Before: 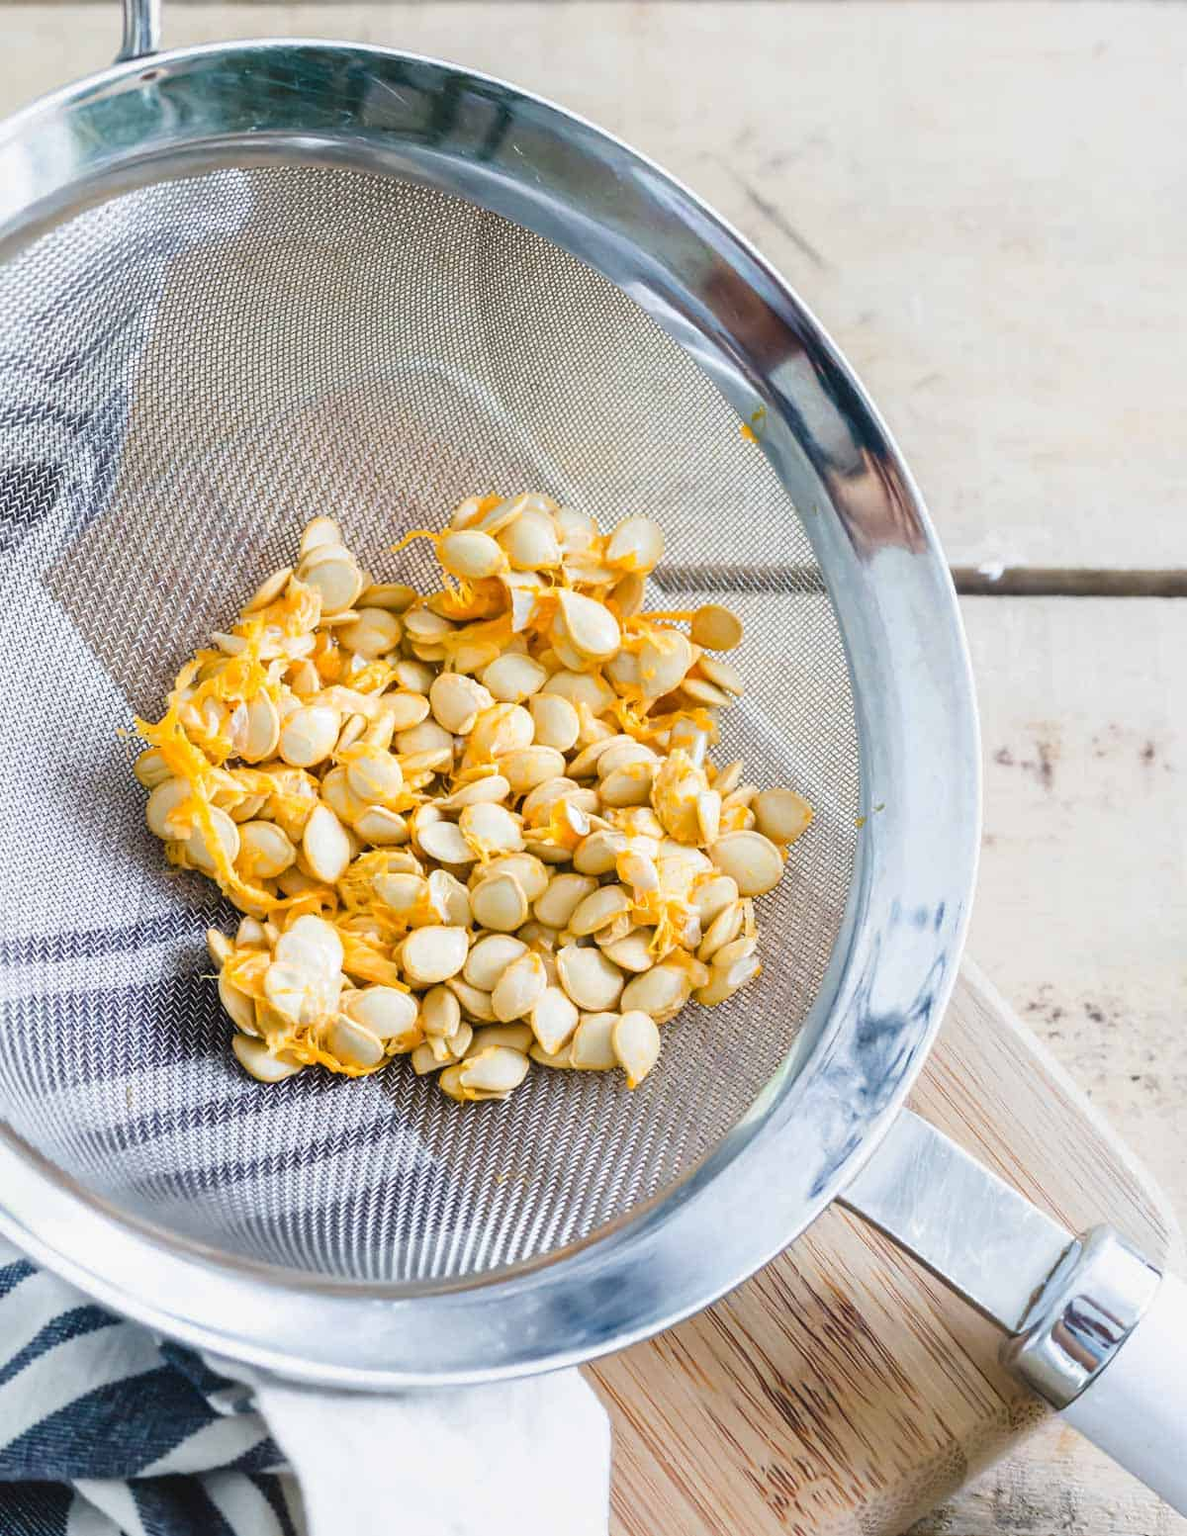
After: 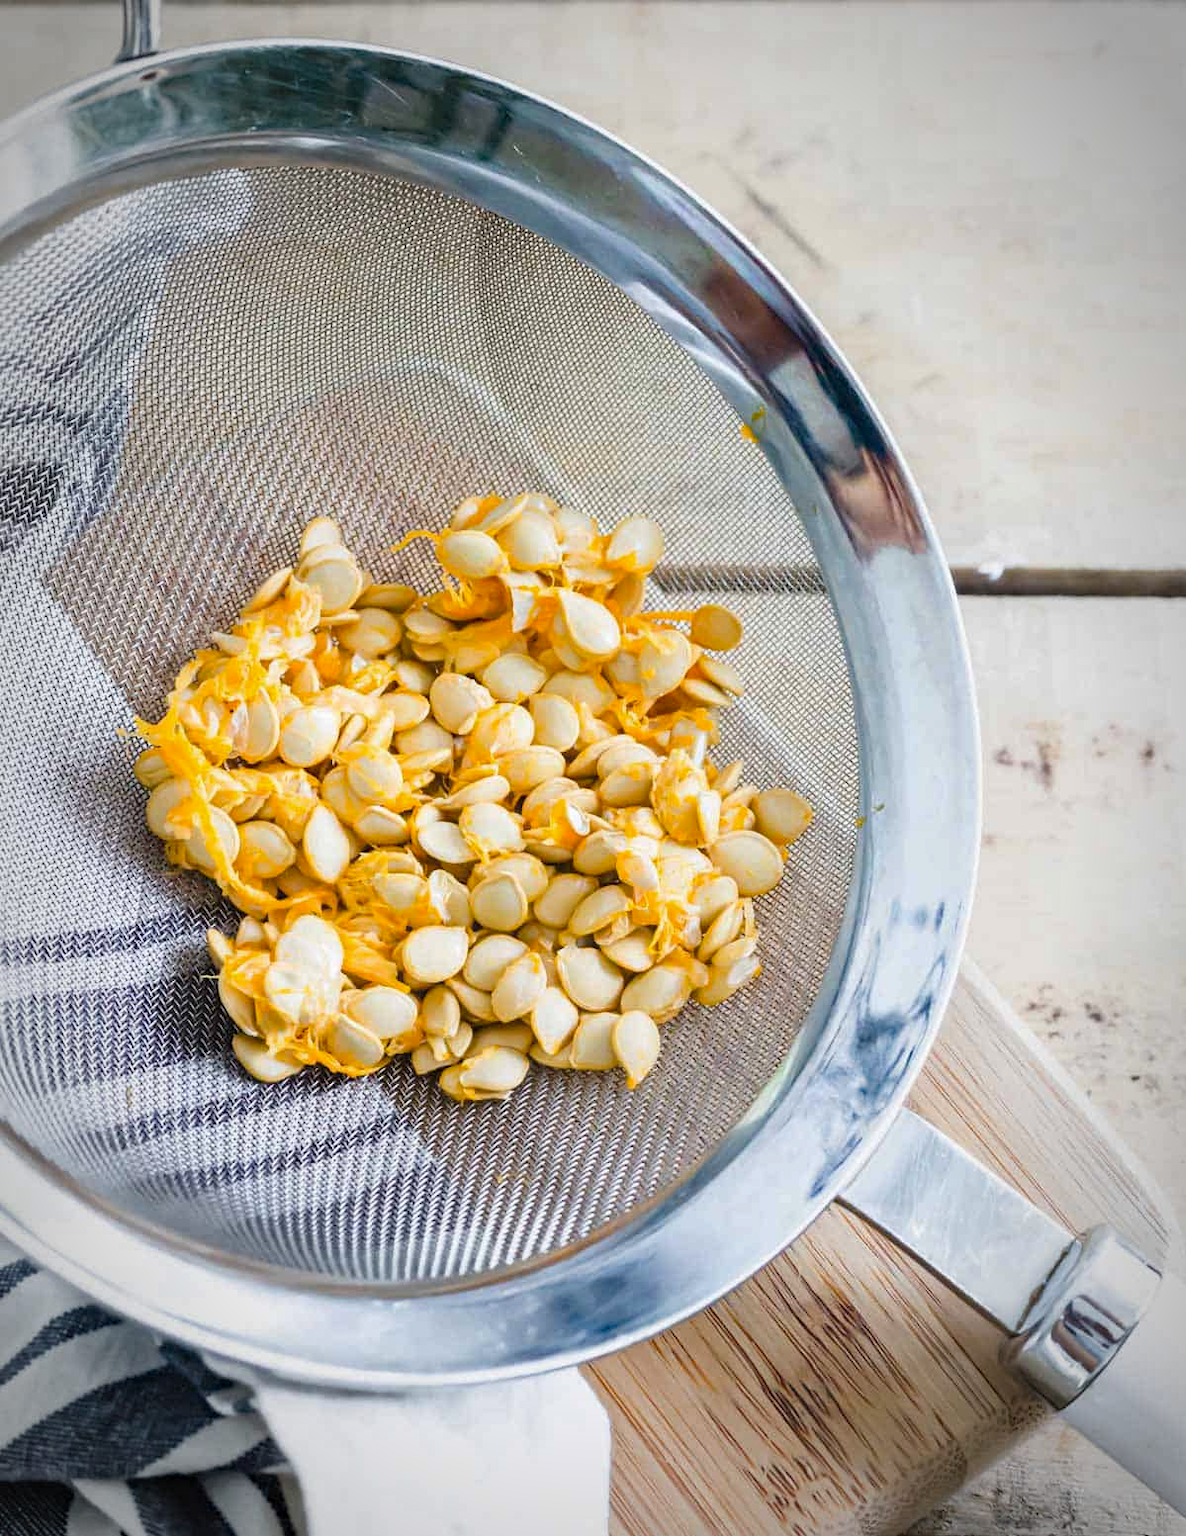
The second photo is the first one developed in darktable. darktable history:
exposure: exposure -0.04 EV, compensate highlight preservation false
haze removal: strength 0.252, distance 0.249, adaptive false
vignetting: automatic ratio true
